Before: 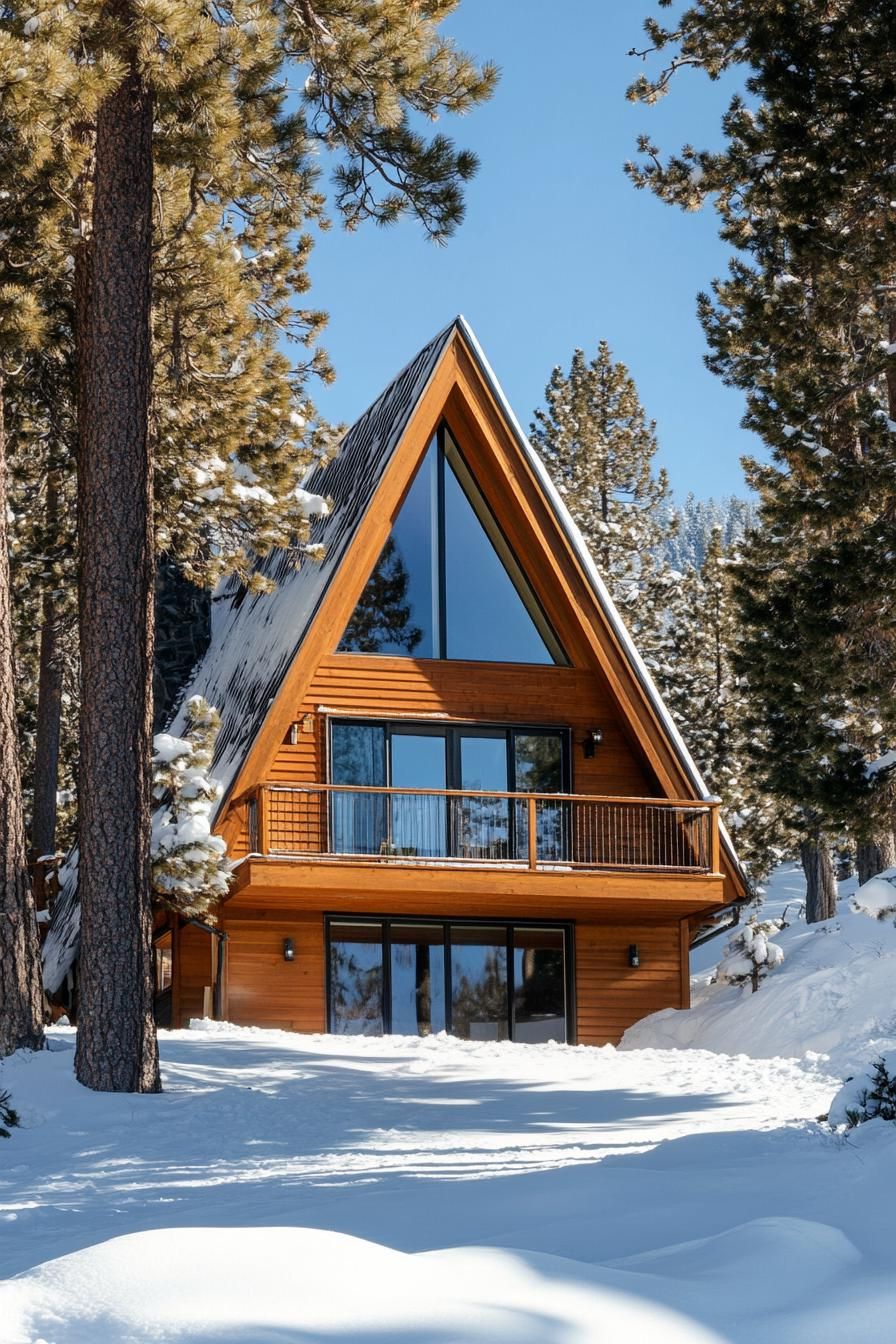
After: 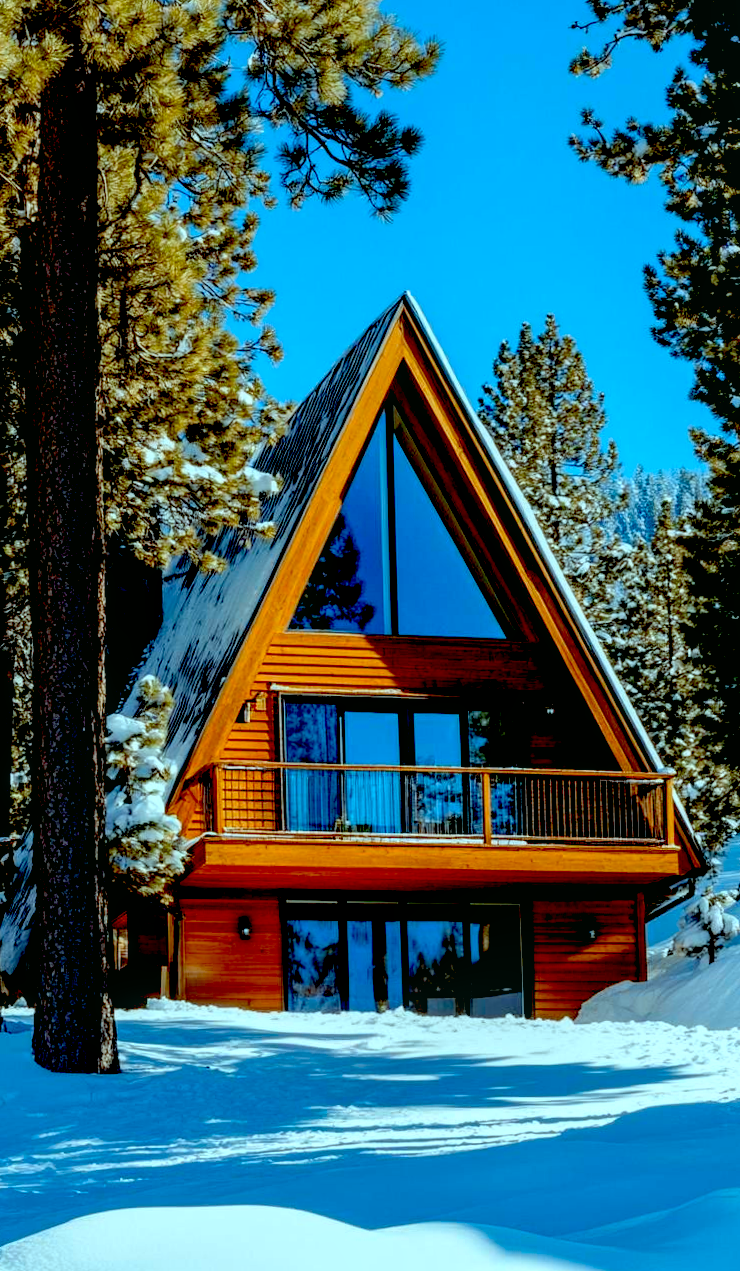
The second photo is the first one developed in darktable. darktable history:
crop and rotate: angle 0.871°, left 4.44%, top 0.704%, right 11.075%, bottom 2.532%
exposure: black level correction 0.055, exposure -0.034 EV, compensate highlight preservation false
color correction: highlights a* -7.47, highlights b* 1.15, shadows a* -3.22, saturation 1.41
color calibration: illuminant Planckian (black body), x 0.368, y 0.361, temperature 4274.54 K
local contrast: on, module defaults
tone equalizer: -7 EV 0.206 EV, -6 EV 0.136 EV, -5 EV 0.075 EV, -4 EV 0.065 EV, -2 EV -0.02 EV, -1 EV -0.039 EV, +0 EV -0.081 EV, edges refinement/feathering 500, mask exposure compensation -1.57 EV, preserve details no
